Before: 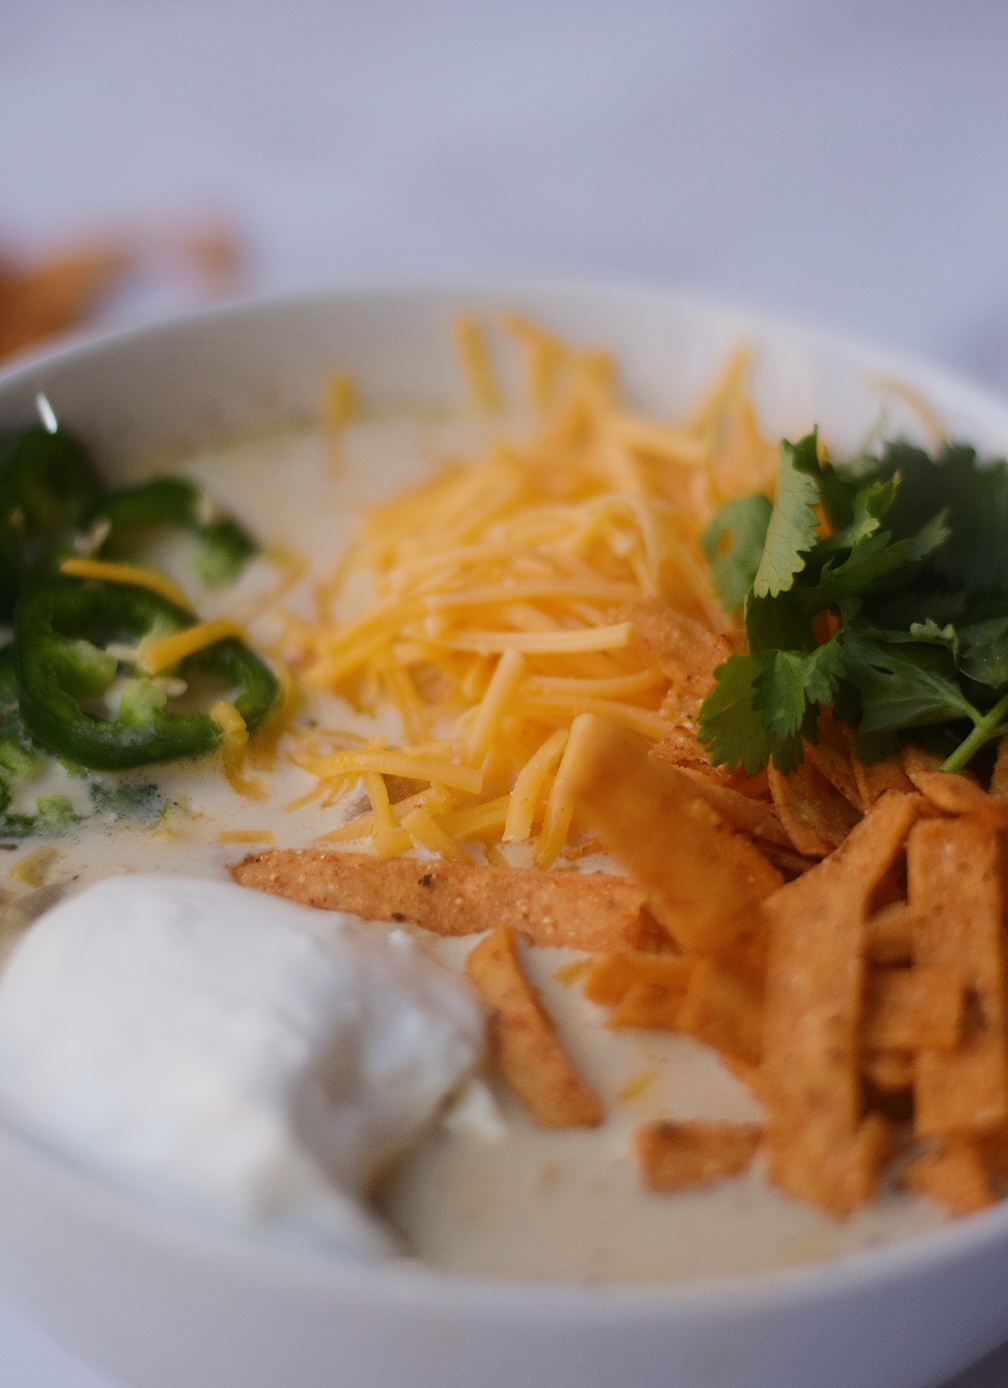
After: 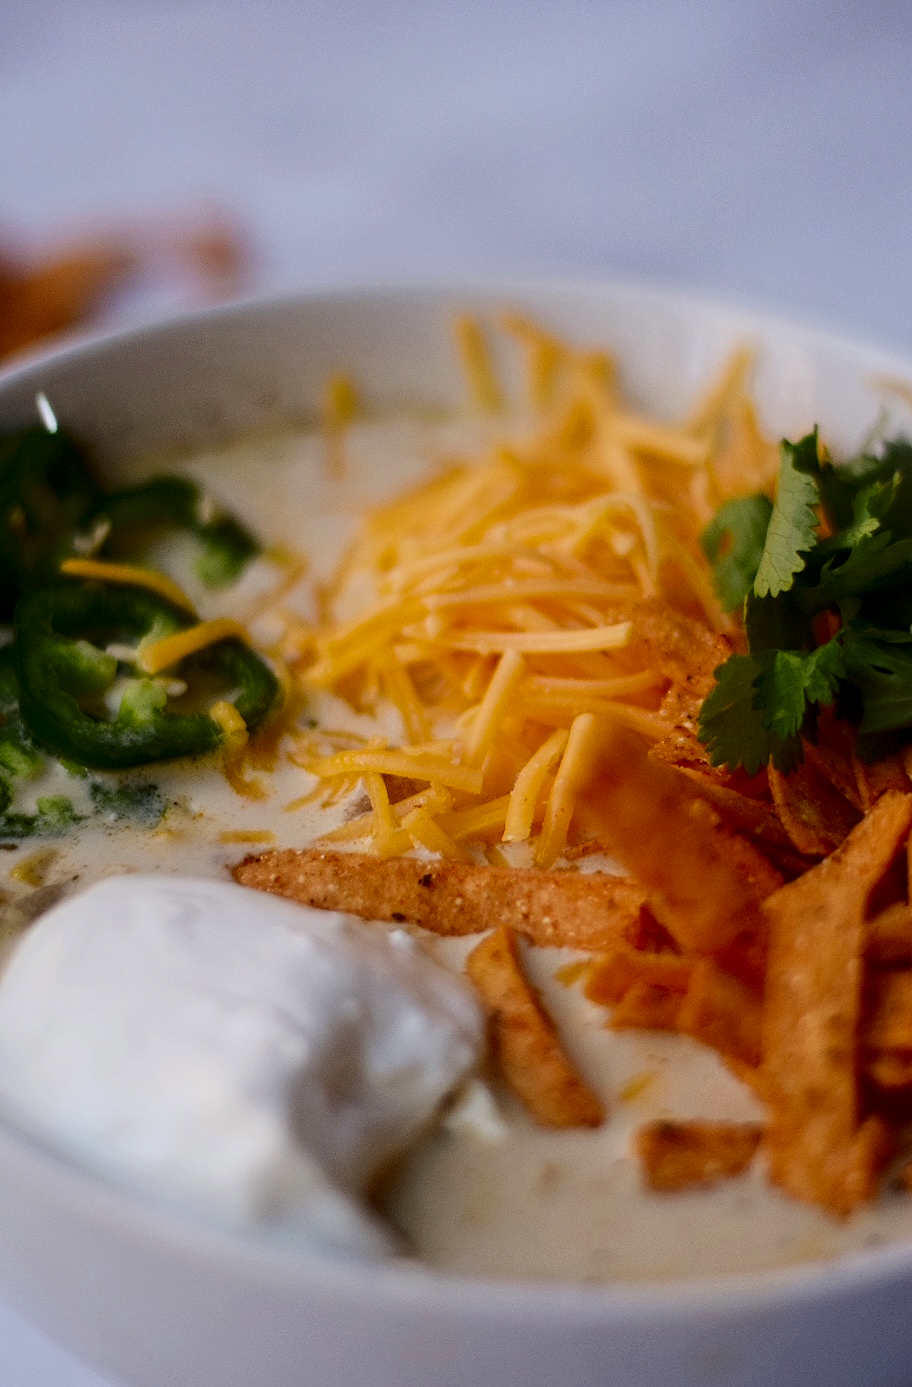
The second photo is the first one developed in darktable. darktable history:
contrast equalizer: y [[0.5, 0.504, 0.515, 0.527, 0.535, 0.534], [0.5 ×6], [0.491, 0.387, 0.179, 0.068, 0.068, 0.068], [0 ×5, 0.023], [0 ×6]]
contrast brightness saturation: contrast 0.12, brightness -0.12, saturation 0.2
crop: right 9.509%, bottom 0.031%
local contrast: on, module defaults
